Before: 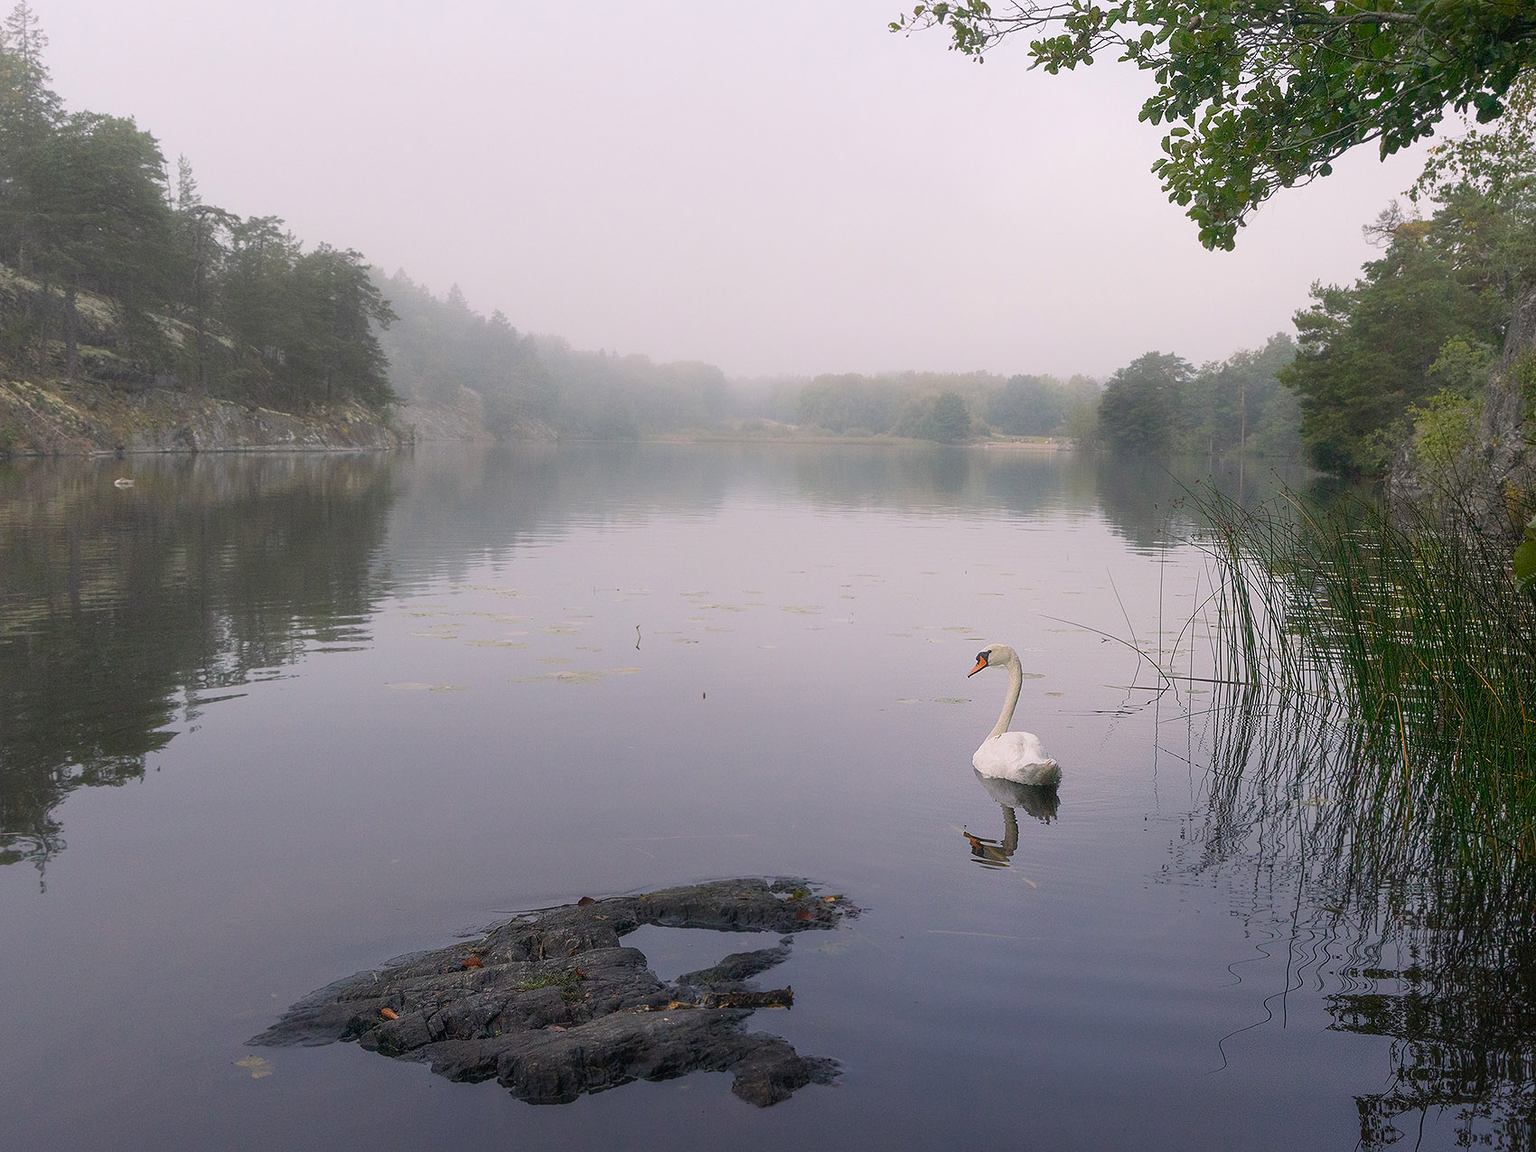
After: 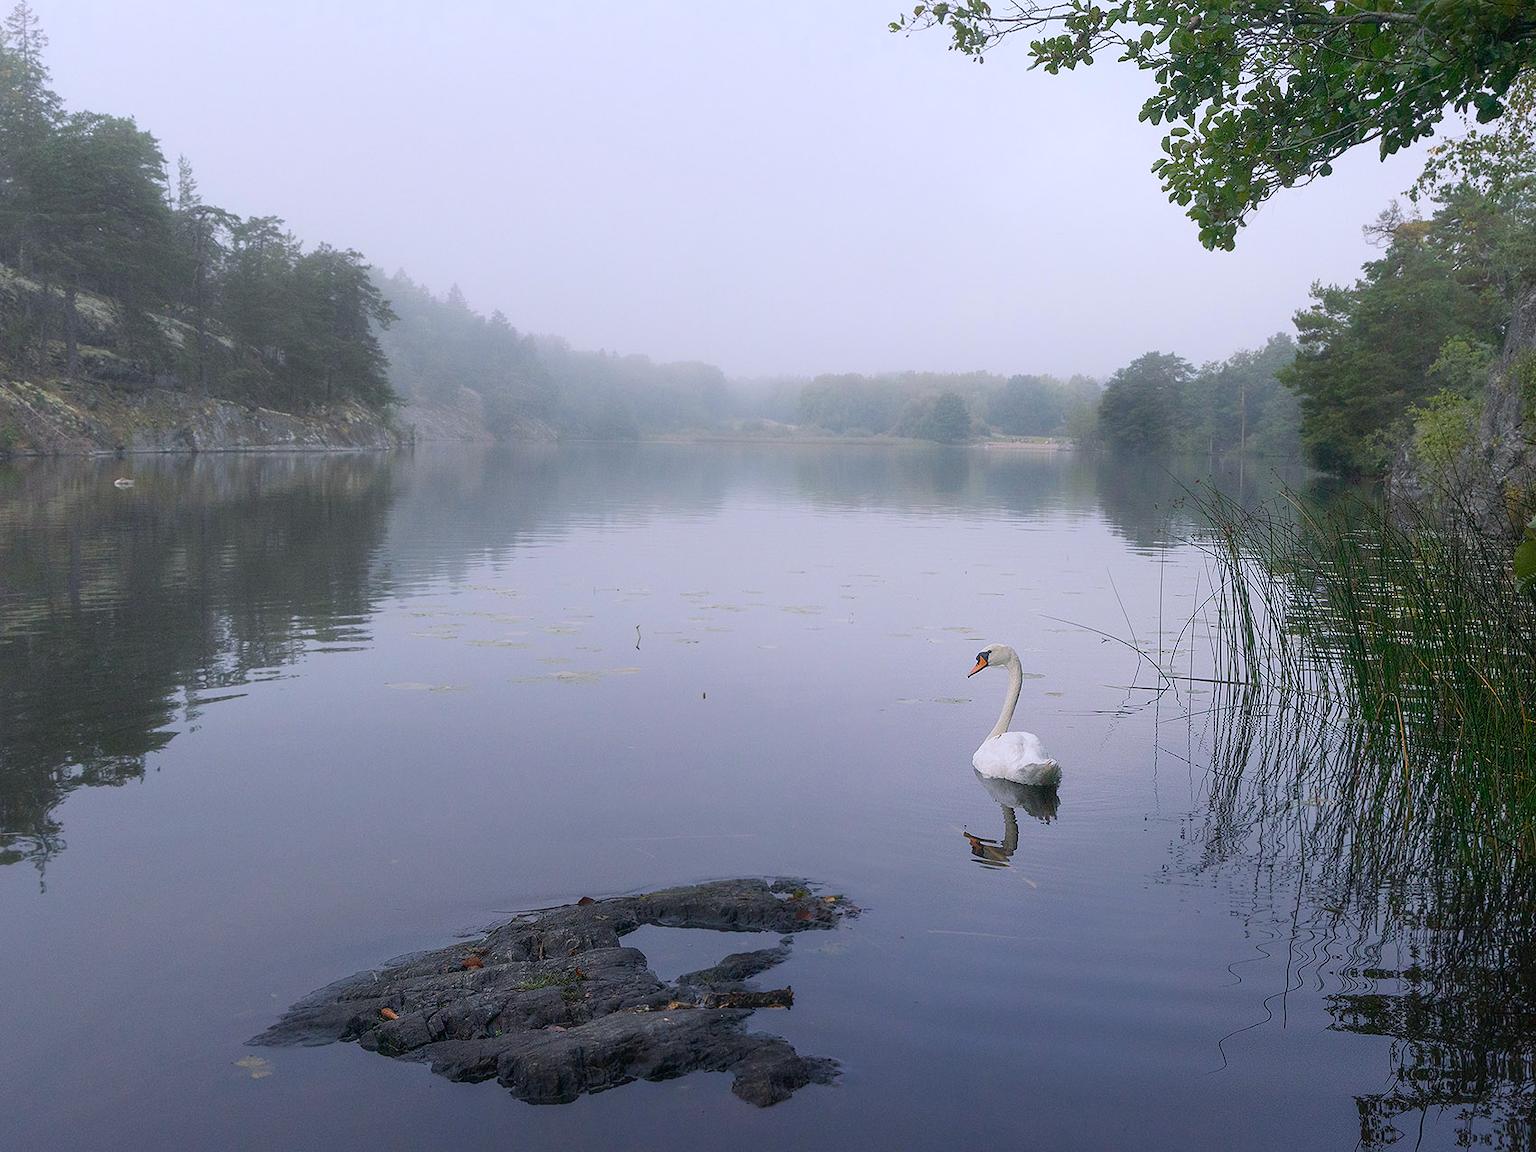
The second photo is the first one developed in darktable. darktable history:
color calibration: x 0.37, y 0.382, temperature 4317.47 K
